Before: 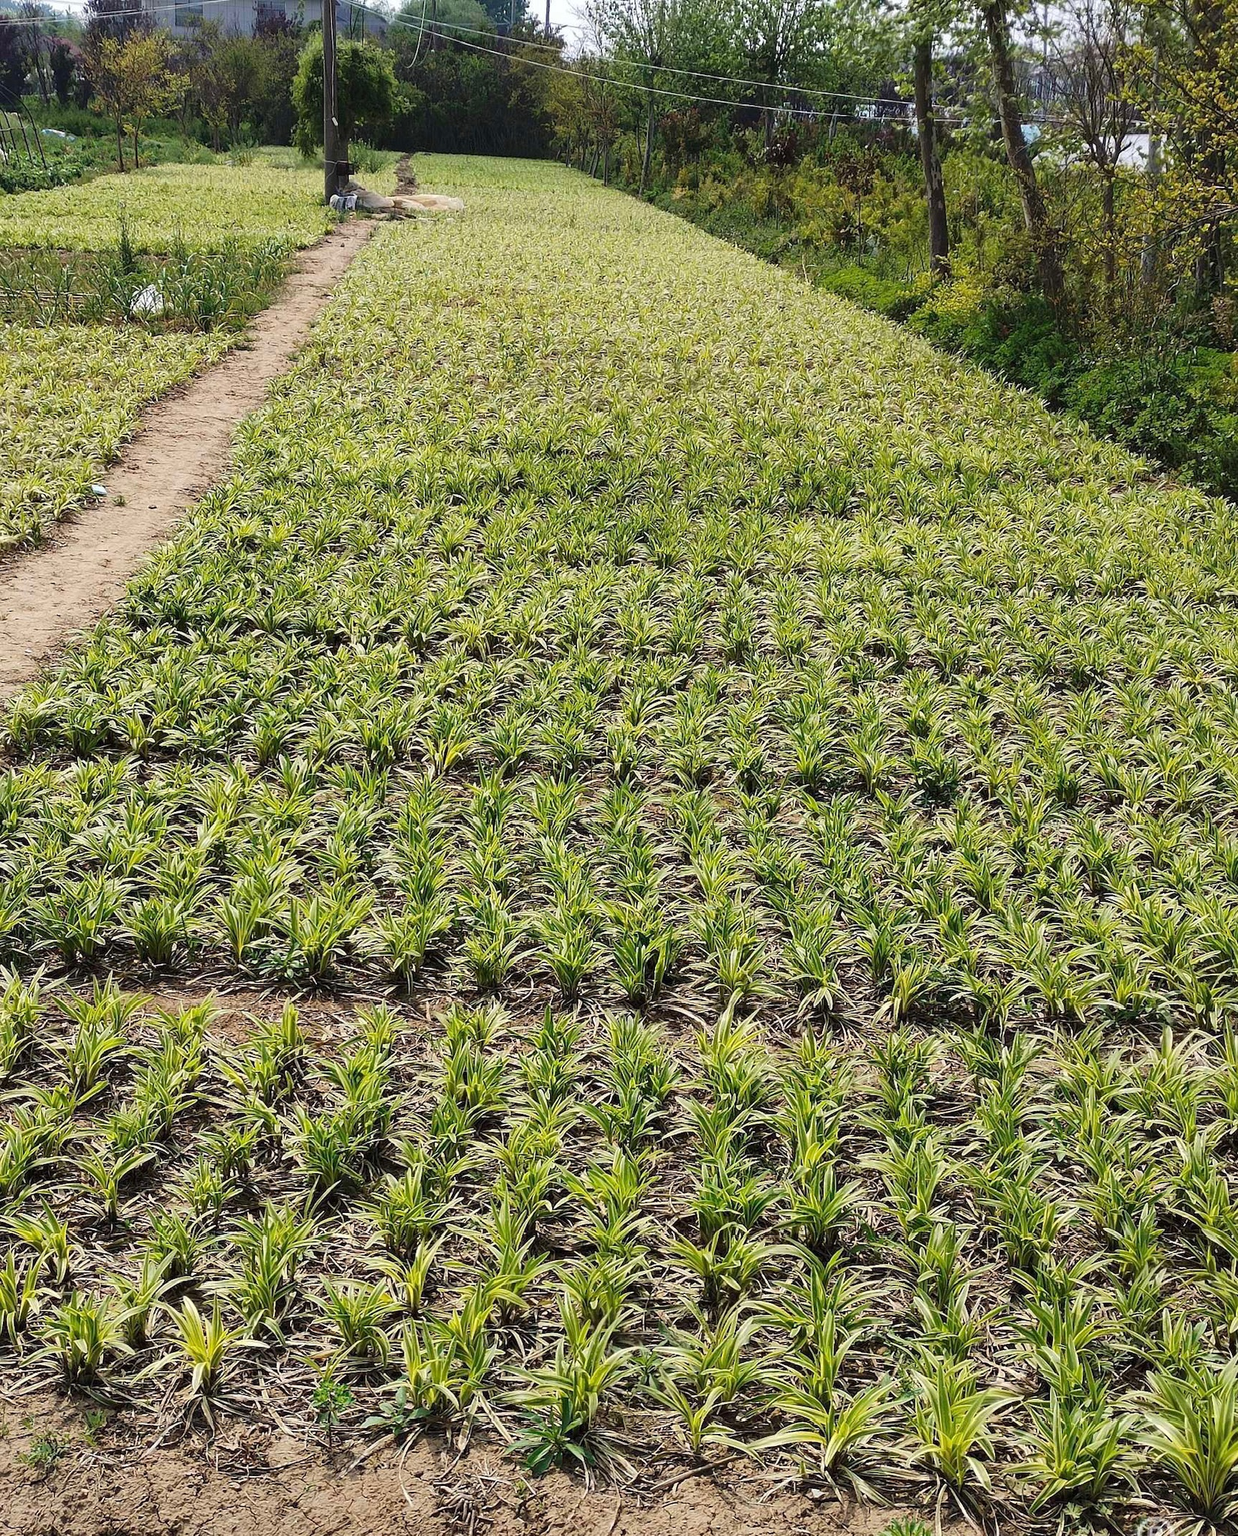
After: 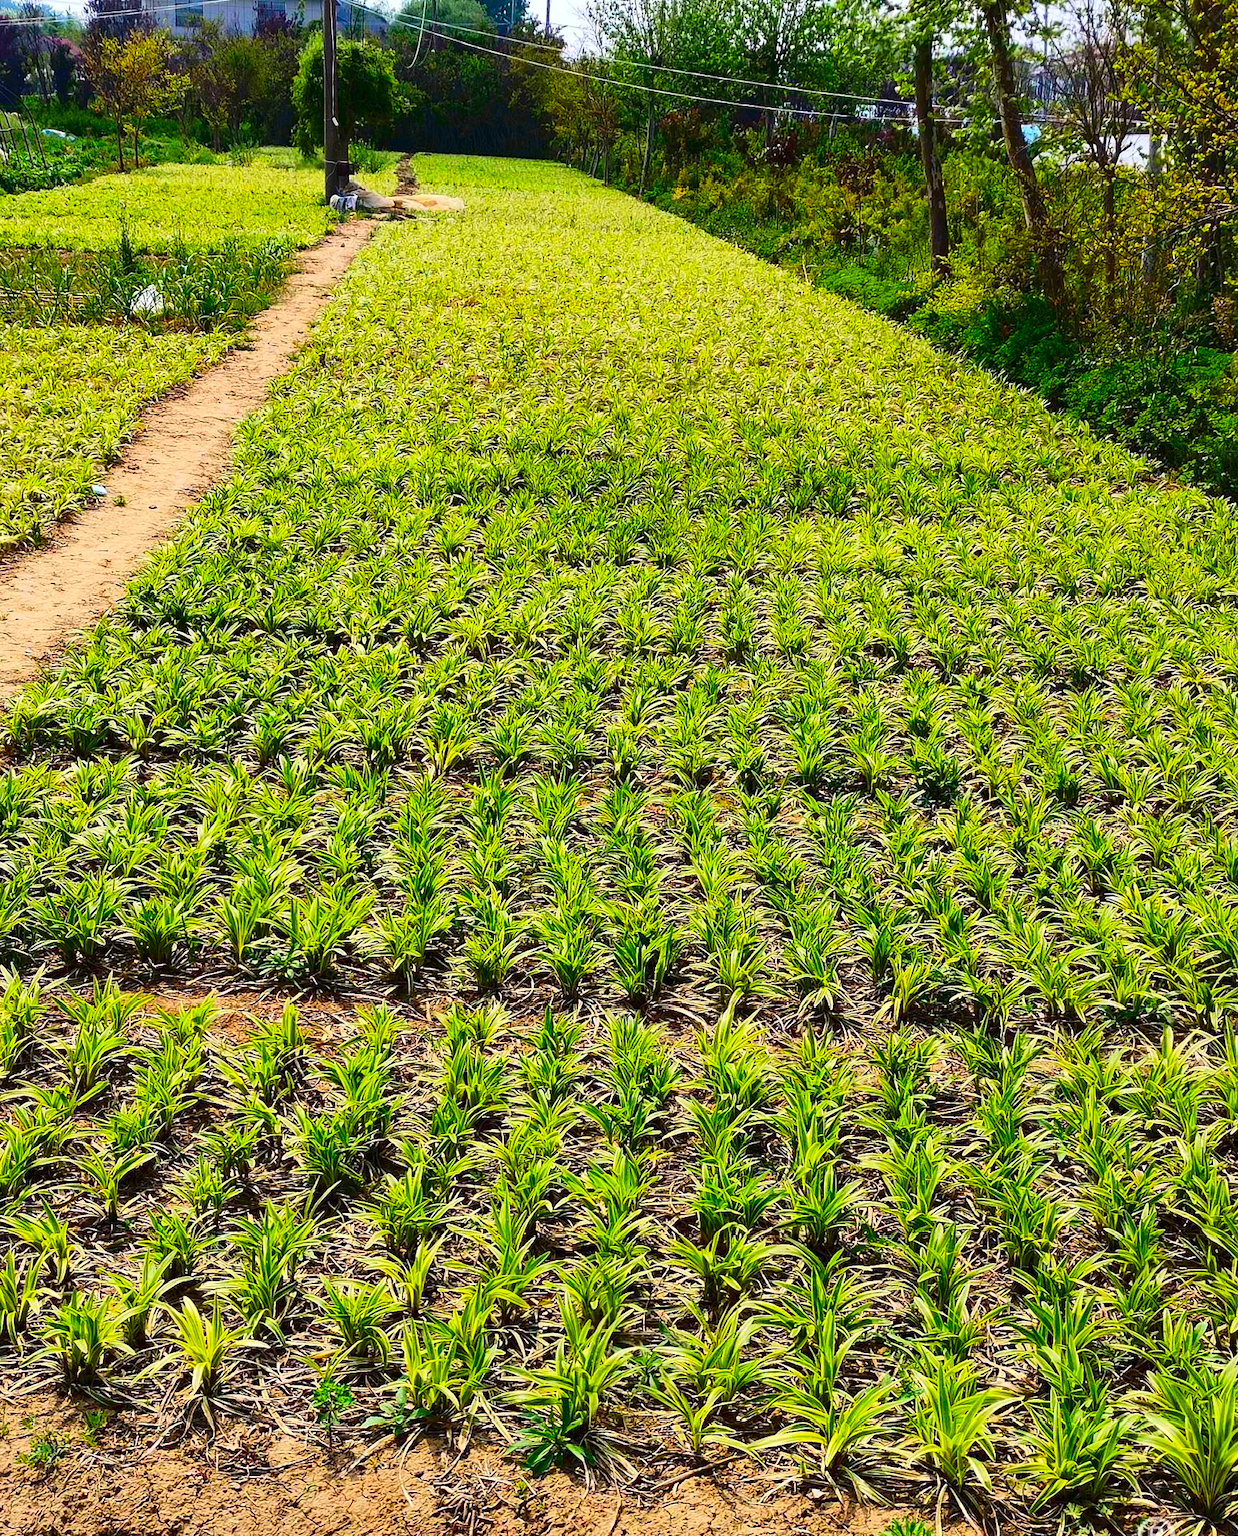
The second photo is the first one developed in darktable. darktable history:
contrast brightness saturation: contrast 0.262, brightness 0.022, saturation 0.884
color balance rgb: perceptual saturation grading › global saturation 19.52%
